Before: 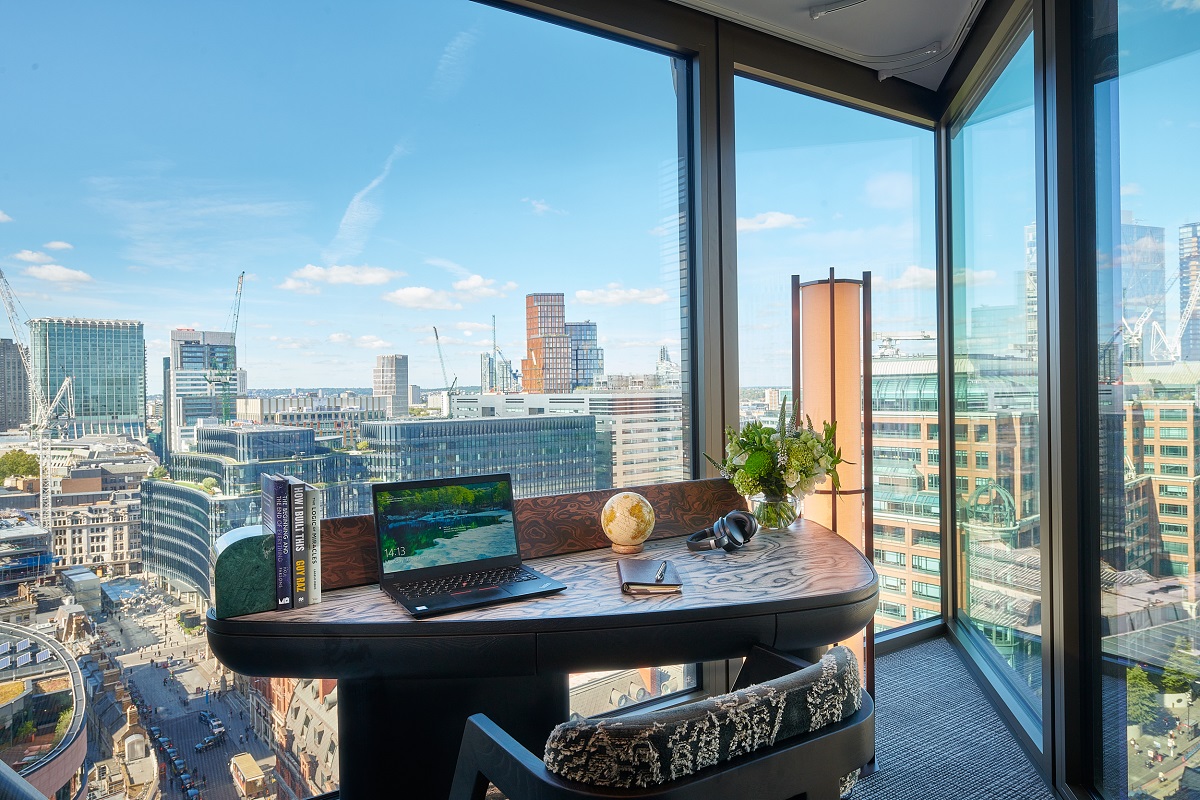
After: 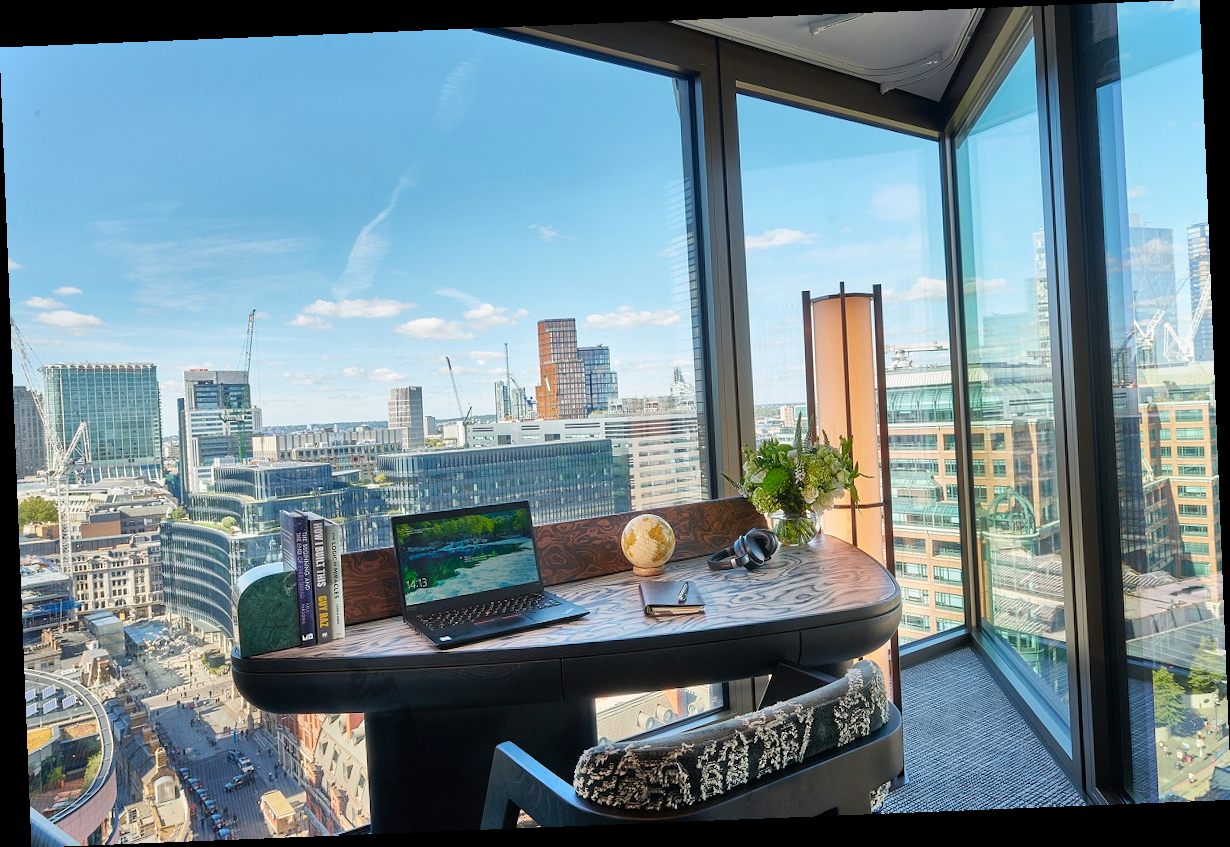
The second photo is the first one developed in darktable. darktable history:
rotate and perspective: rotation -2.29°, automatic cropping off
shadows and highlights: soften with gaussian
